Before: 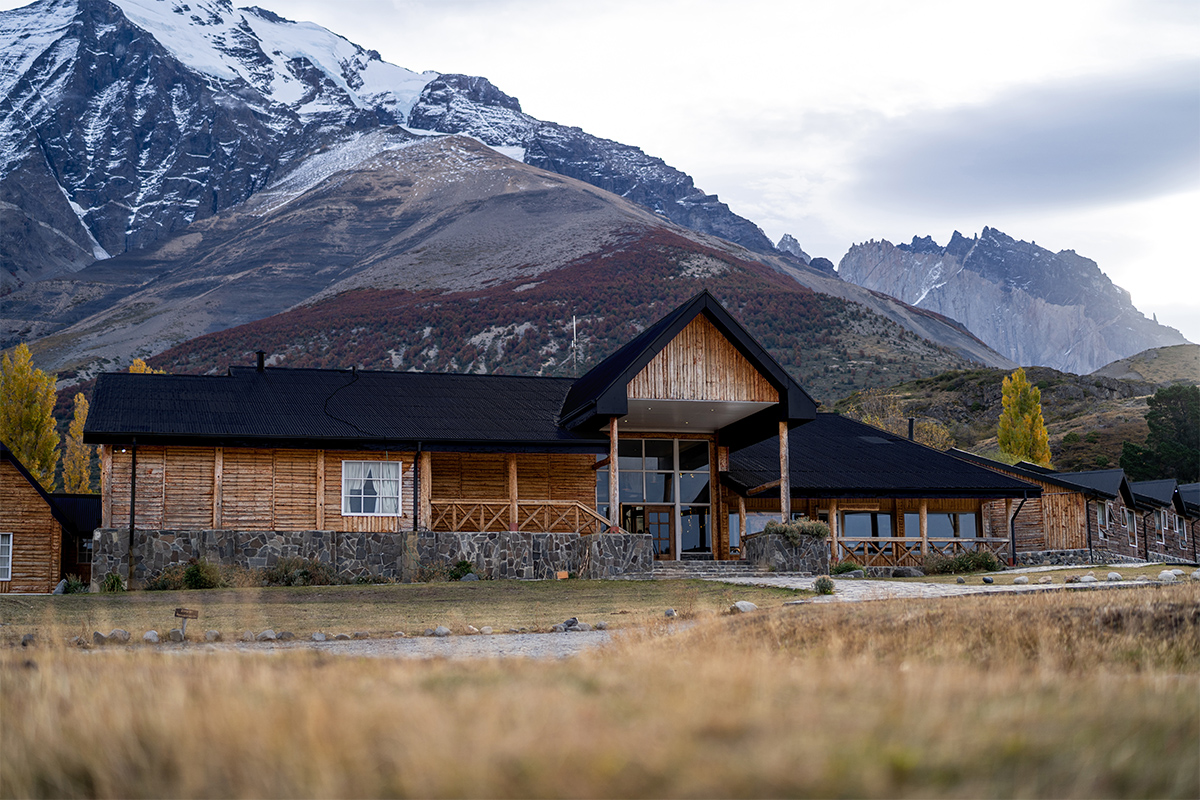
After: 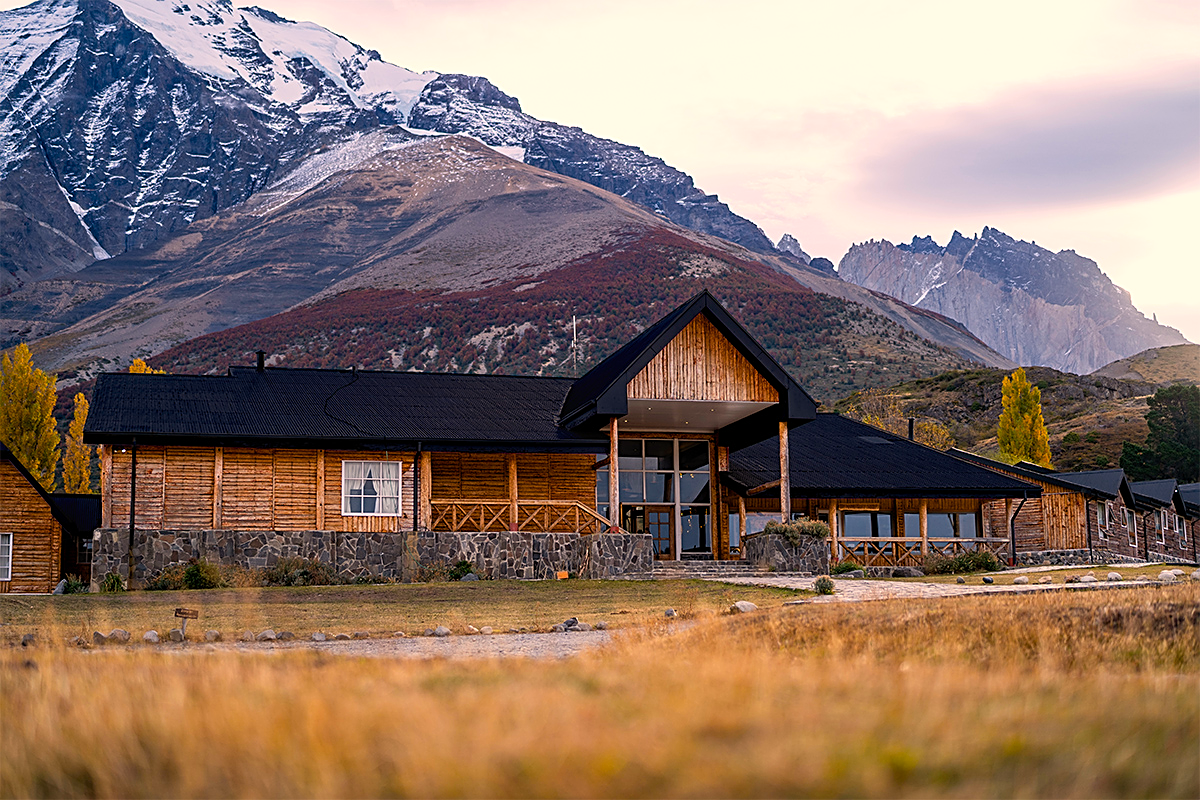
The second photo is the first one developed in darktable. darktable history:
white balance: red 1.127, blue 0.943
color balance rgb: perceptual saturation grading › global saturation 30%, global vibrance 20%
sharpen: on, module defaults
